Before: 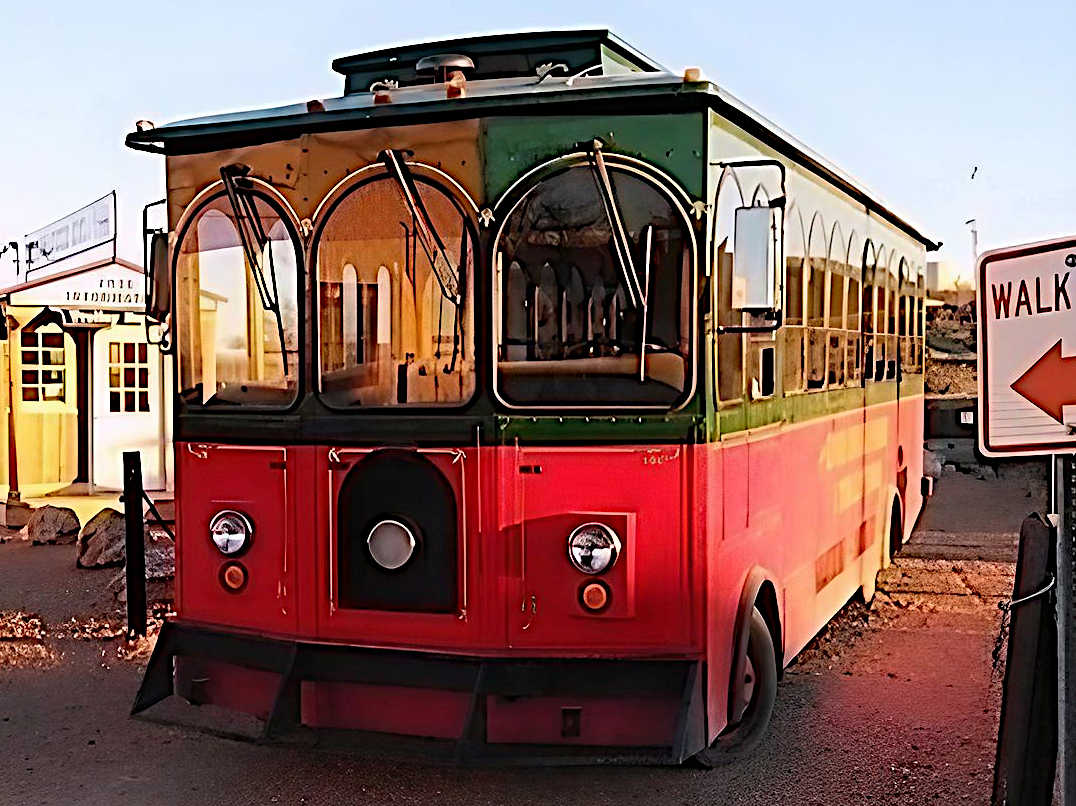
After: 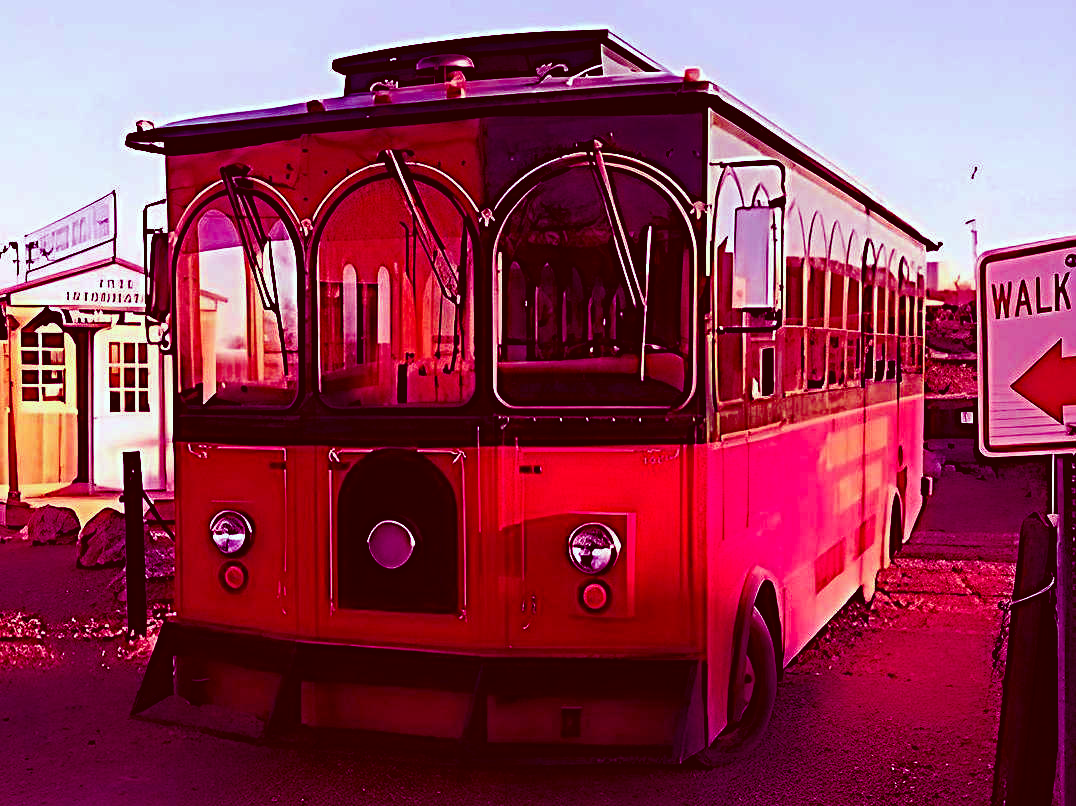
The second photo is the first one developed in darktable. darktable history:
color balance: mode lift, gamma, gain (sRGB), lift [1, 1, 0.101, 1]
color correction: highlights a* -7.23, highlights b* -0.161, shadows a* 20.08, shadows b* 11.73
